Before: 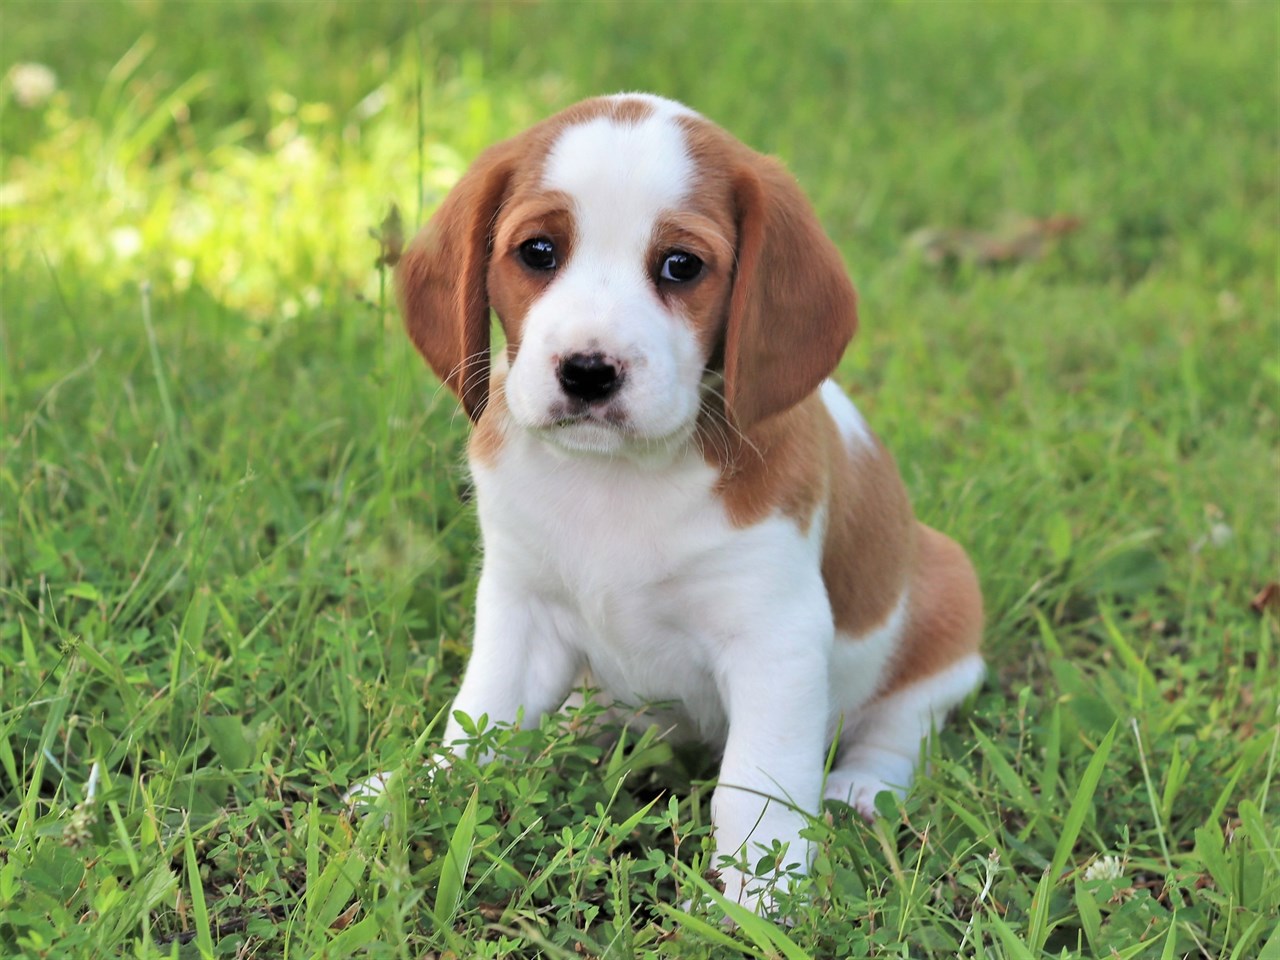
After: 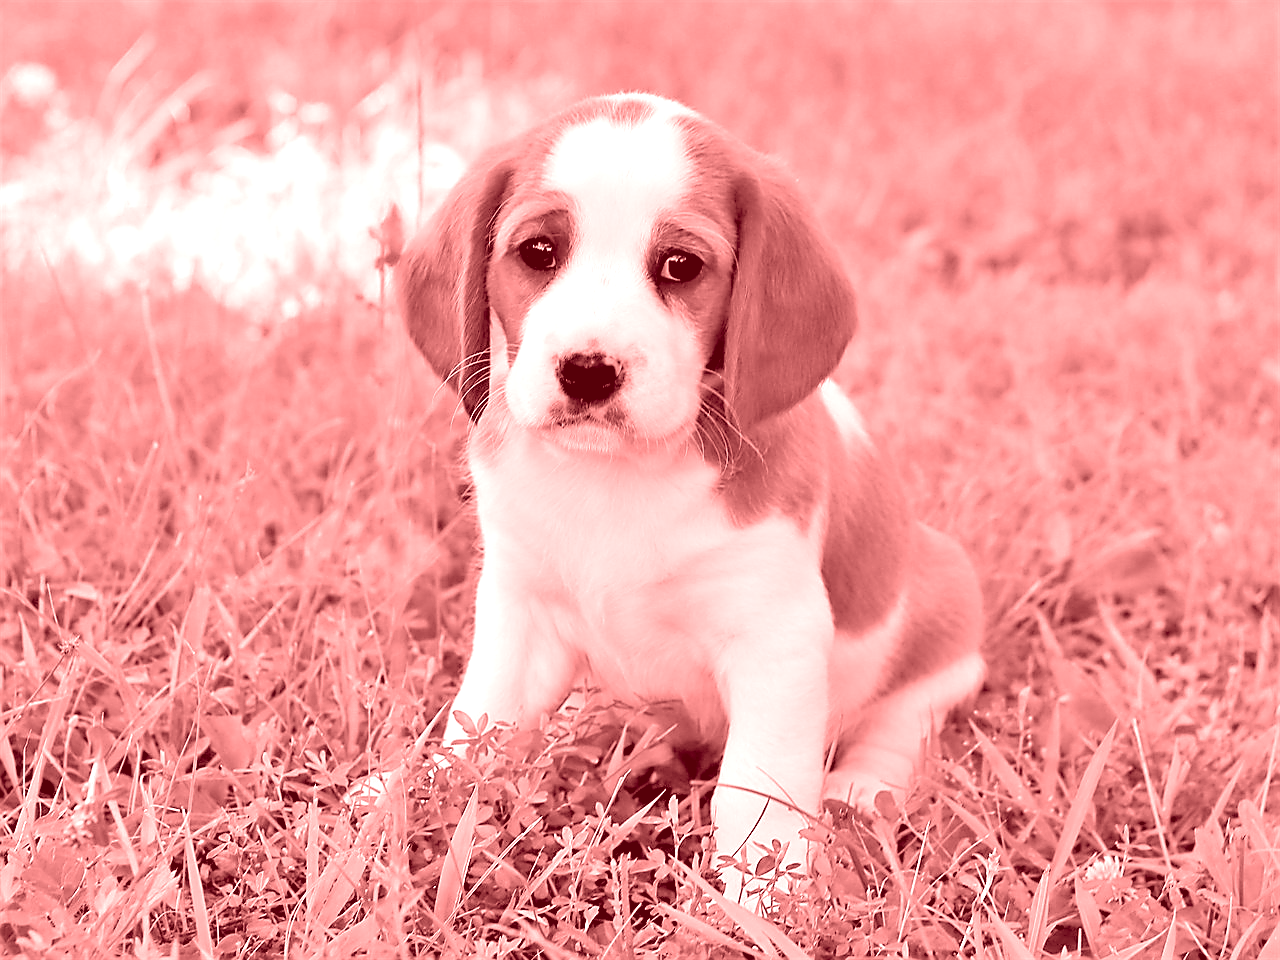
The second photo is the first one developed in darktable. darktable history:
rgb levels: levels [[0.01, 0.419, 0.839], [0, 0.5, 1], [0, 0.5, 1]]
sharpen: radius 1.4, amount 1.25, threshold 0.7
colorize: saturation 60%, source mix 100%
